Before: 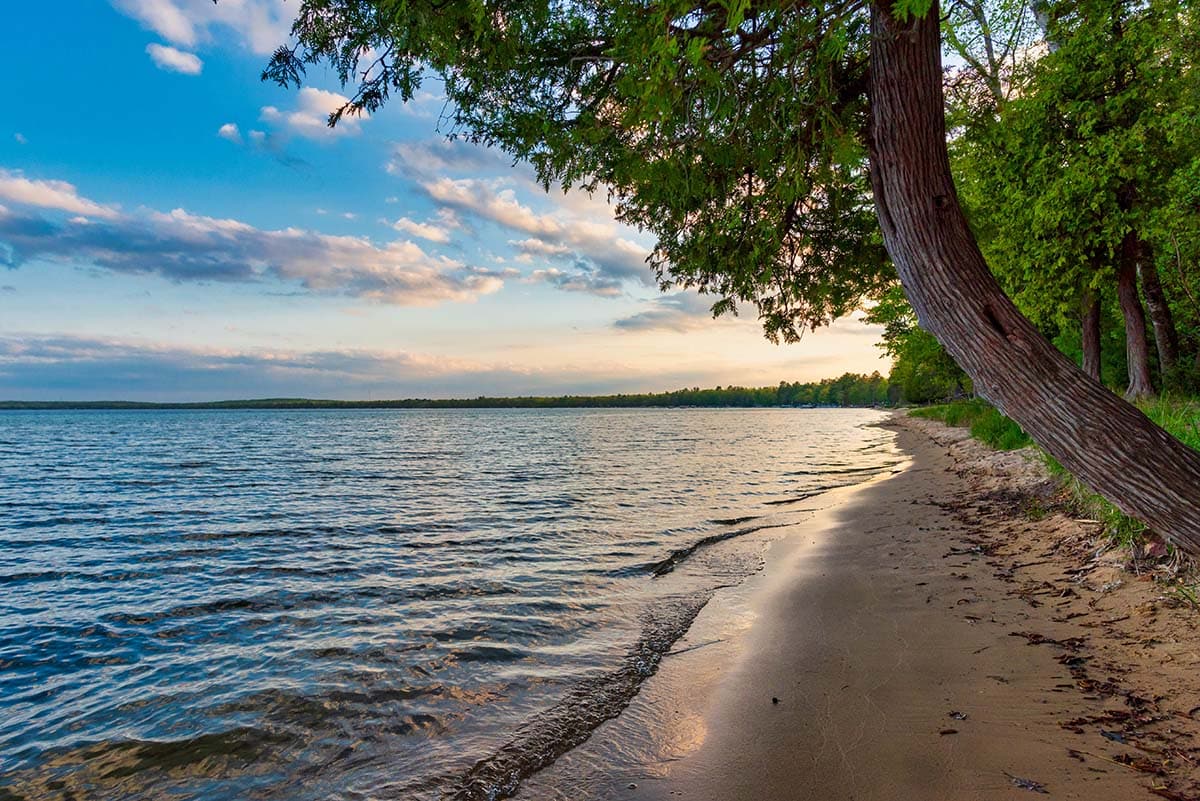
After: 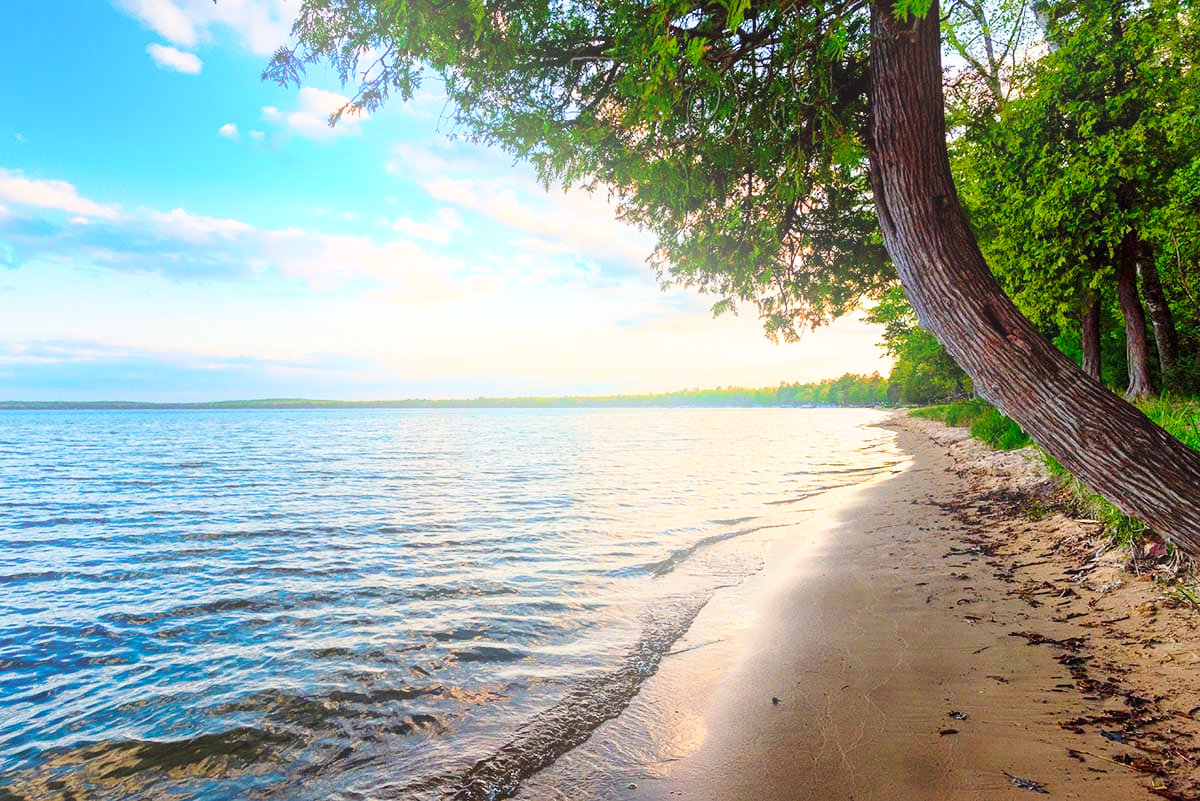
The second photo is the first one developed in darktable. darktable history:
base curve: curves: ch0 [(0, 0) (0.028, 0.03) (0.121, 0.232) (0.46, 0.748) (0.859, 0.968) (1, 1)], preserve colors none
bloom: on, module defaults
